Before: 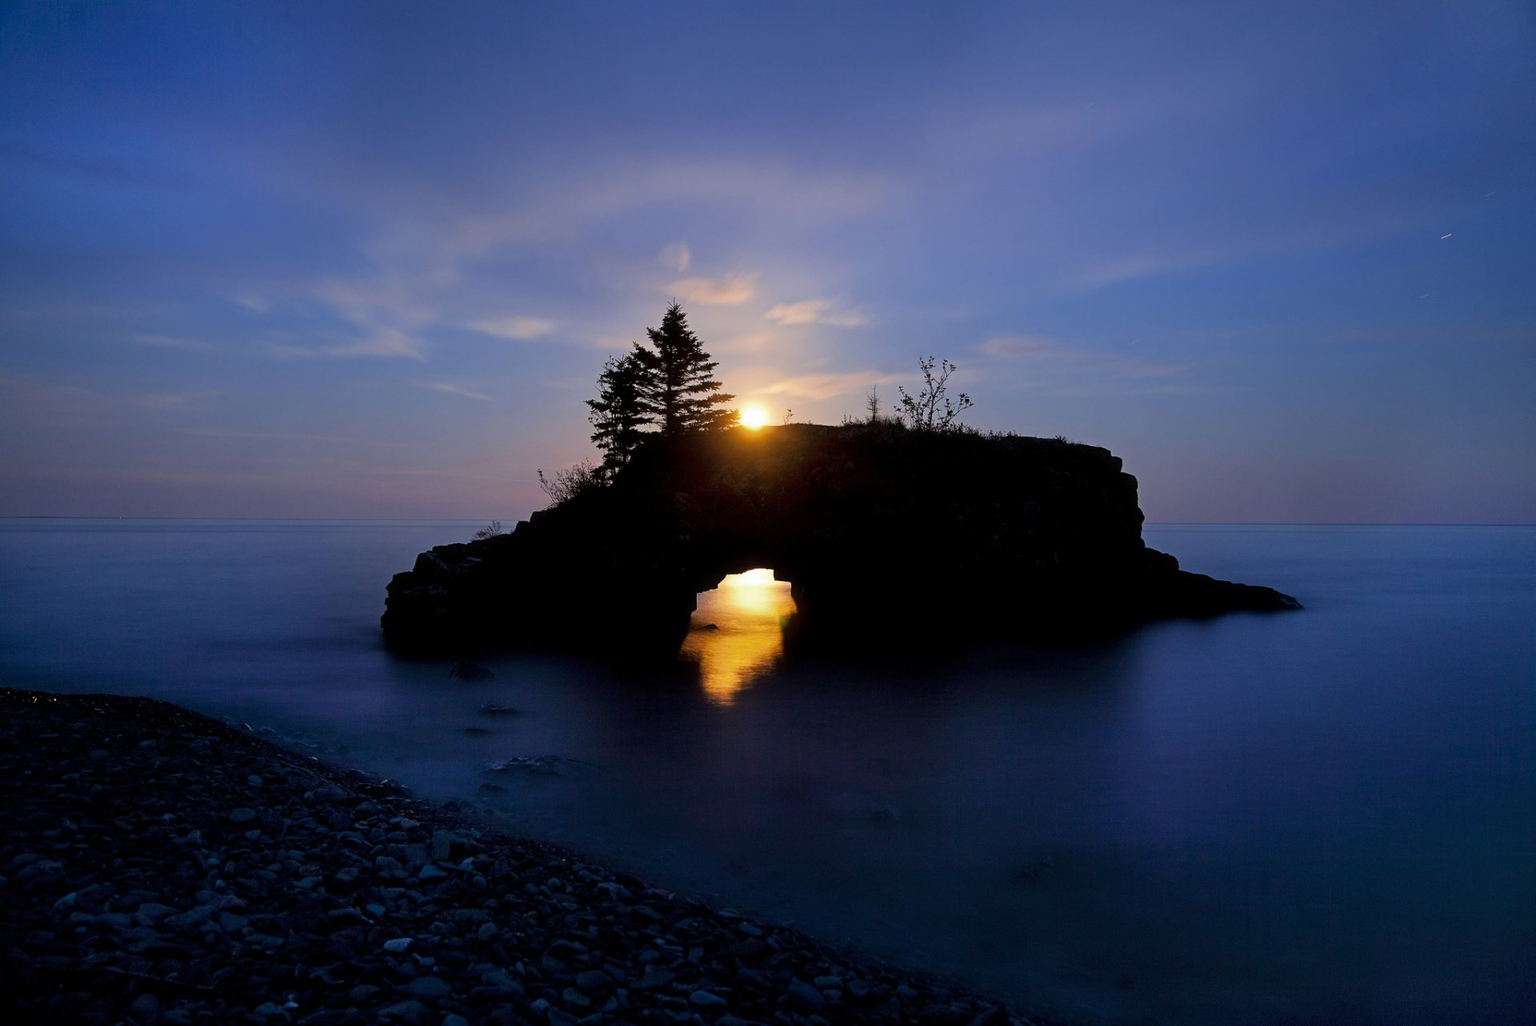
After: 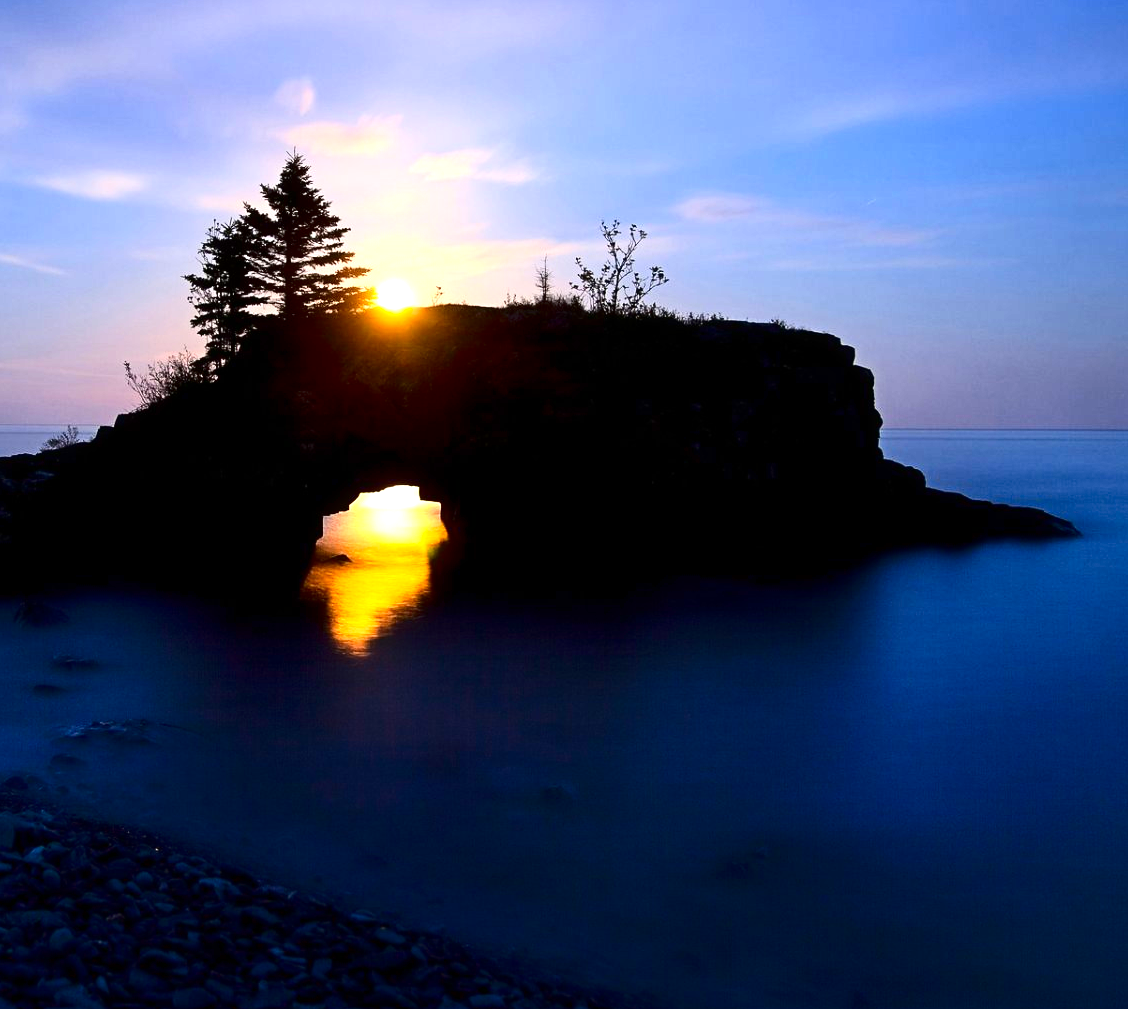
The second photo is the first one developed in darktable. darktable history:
crop and rotate: left 28.552%, top 17.591%, right 12.654%, bottom 3.649%
exposure: black level correction 0, exposure 1.199 EV, compensate highlight preservation false
contrast brightness saturation: contrast 0.212, brightness -0.101, saturation 0.212
